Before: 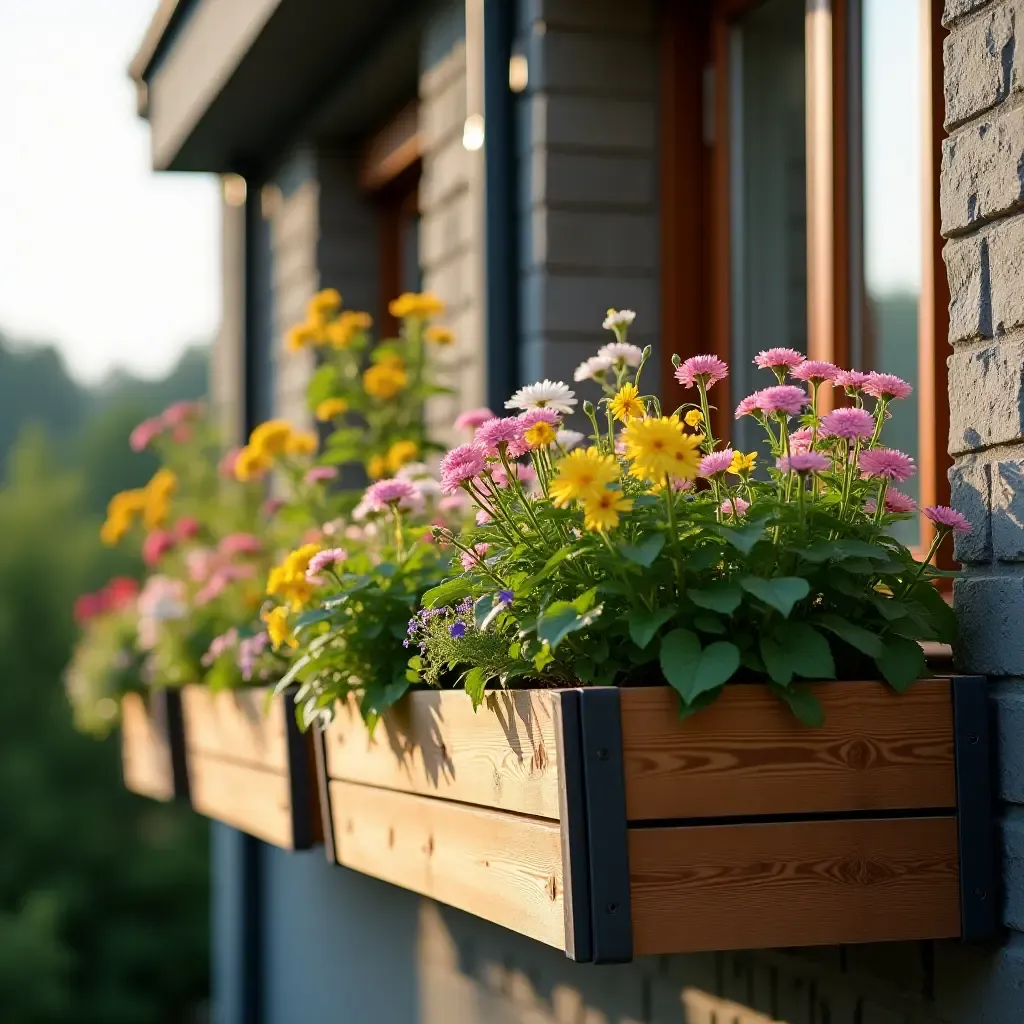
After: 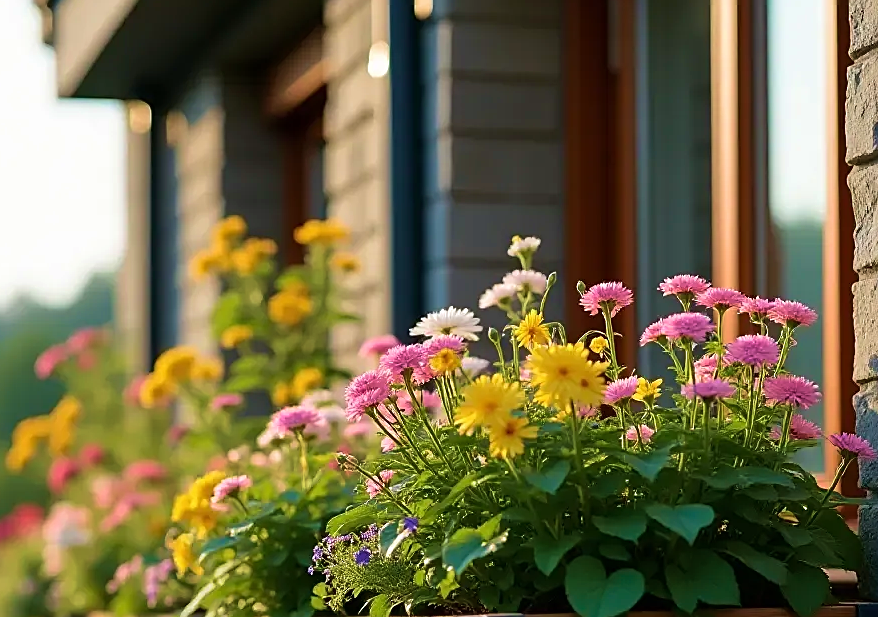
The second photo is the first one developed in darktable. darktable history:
sharpen: on, module defaults
crop and rotate: left 9.287%, top 7.183%, right 4.959%, bottom 32.539%
velvia: strength 49.58%
